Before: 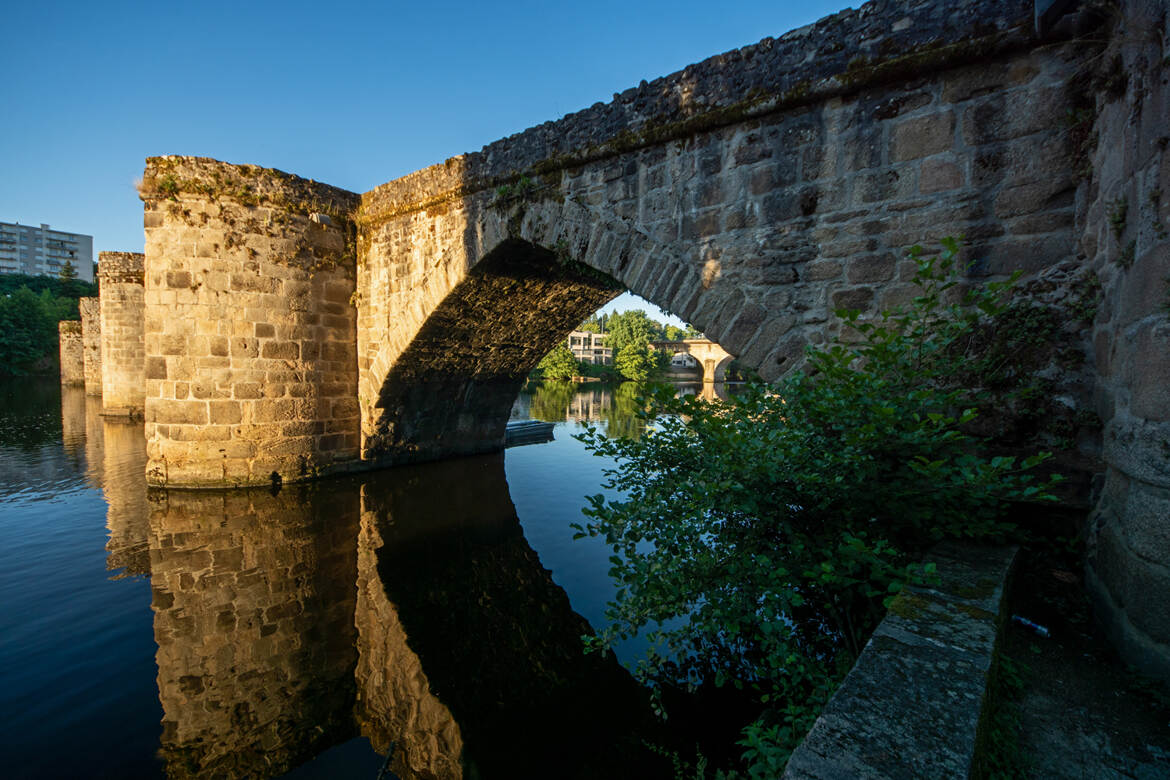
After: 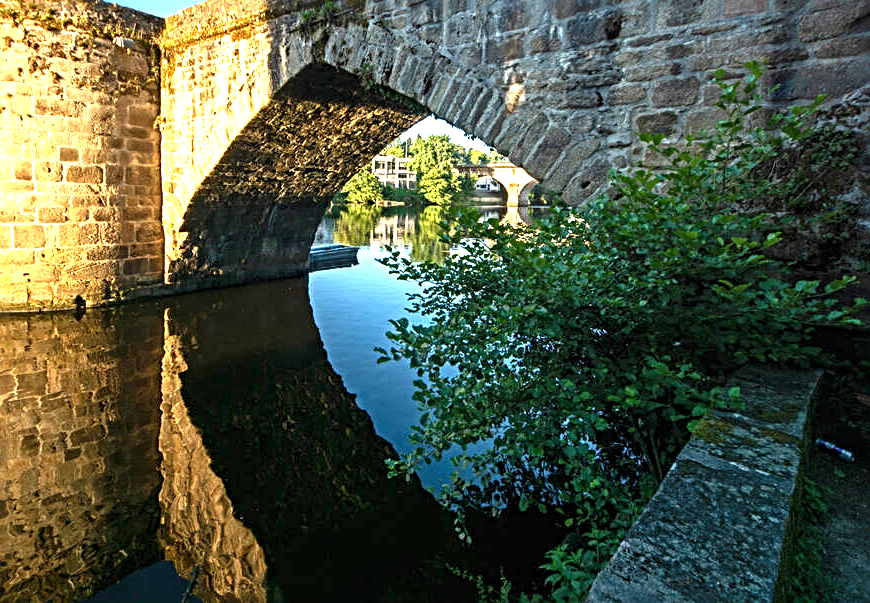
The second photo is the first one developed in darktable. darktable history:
crop: left 16.821%, top 22.678%, right 8.811%
exposure: black level correction 0, exposure 1.47 EV, compensate highlight preservation false
sharpen: radius 3.954
